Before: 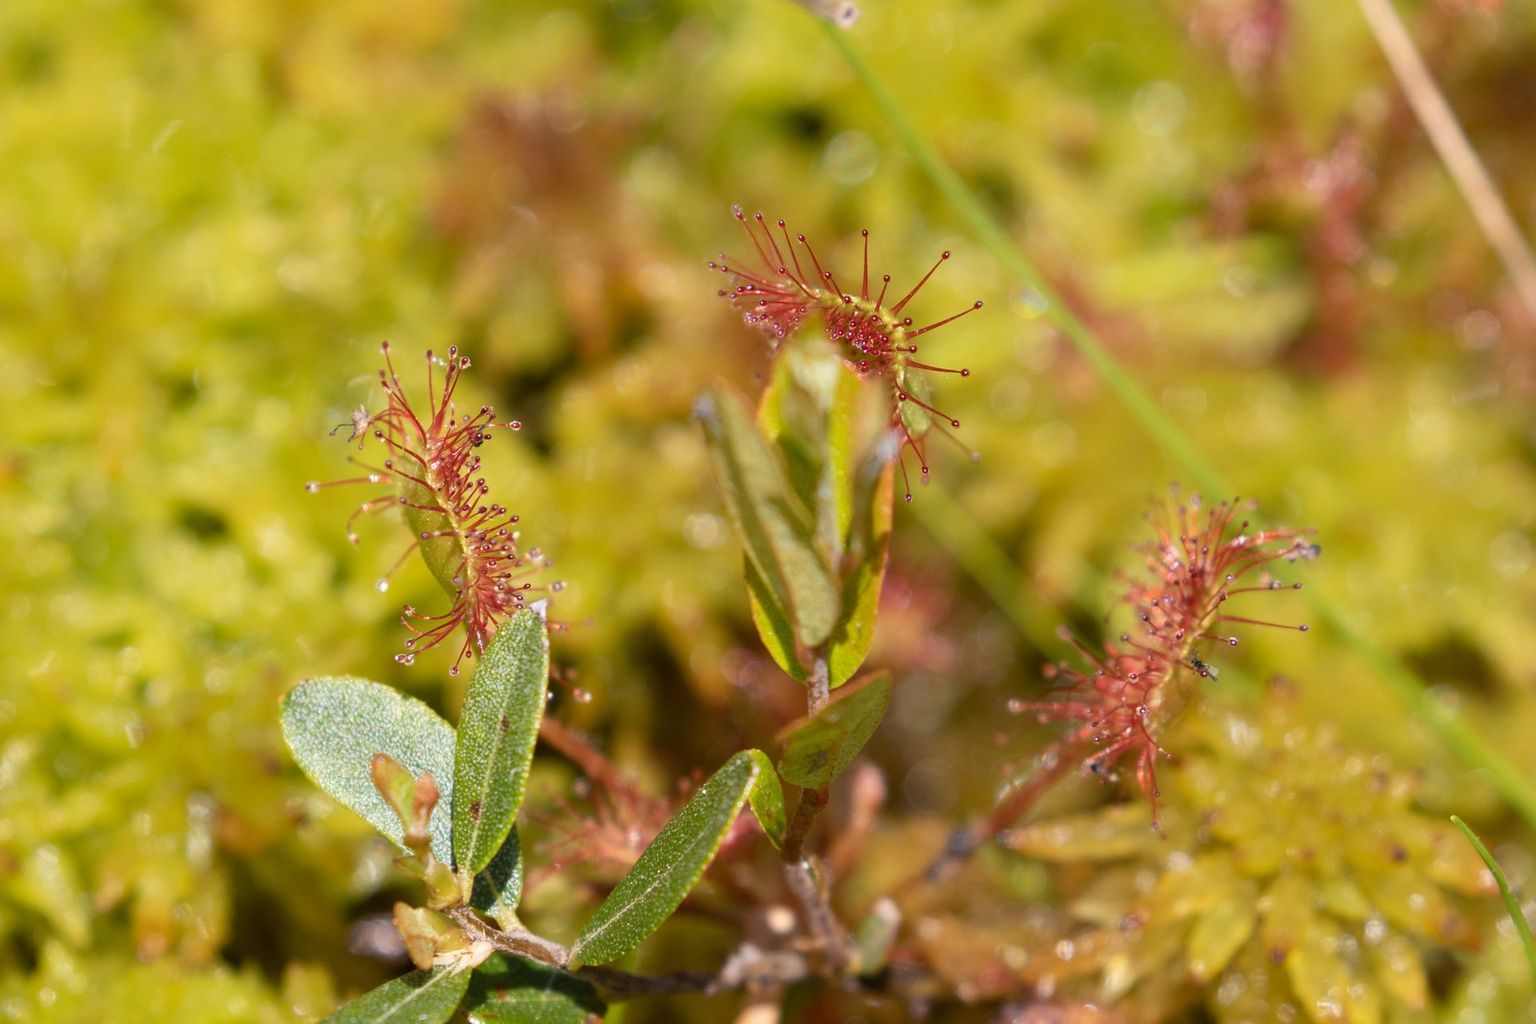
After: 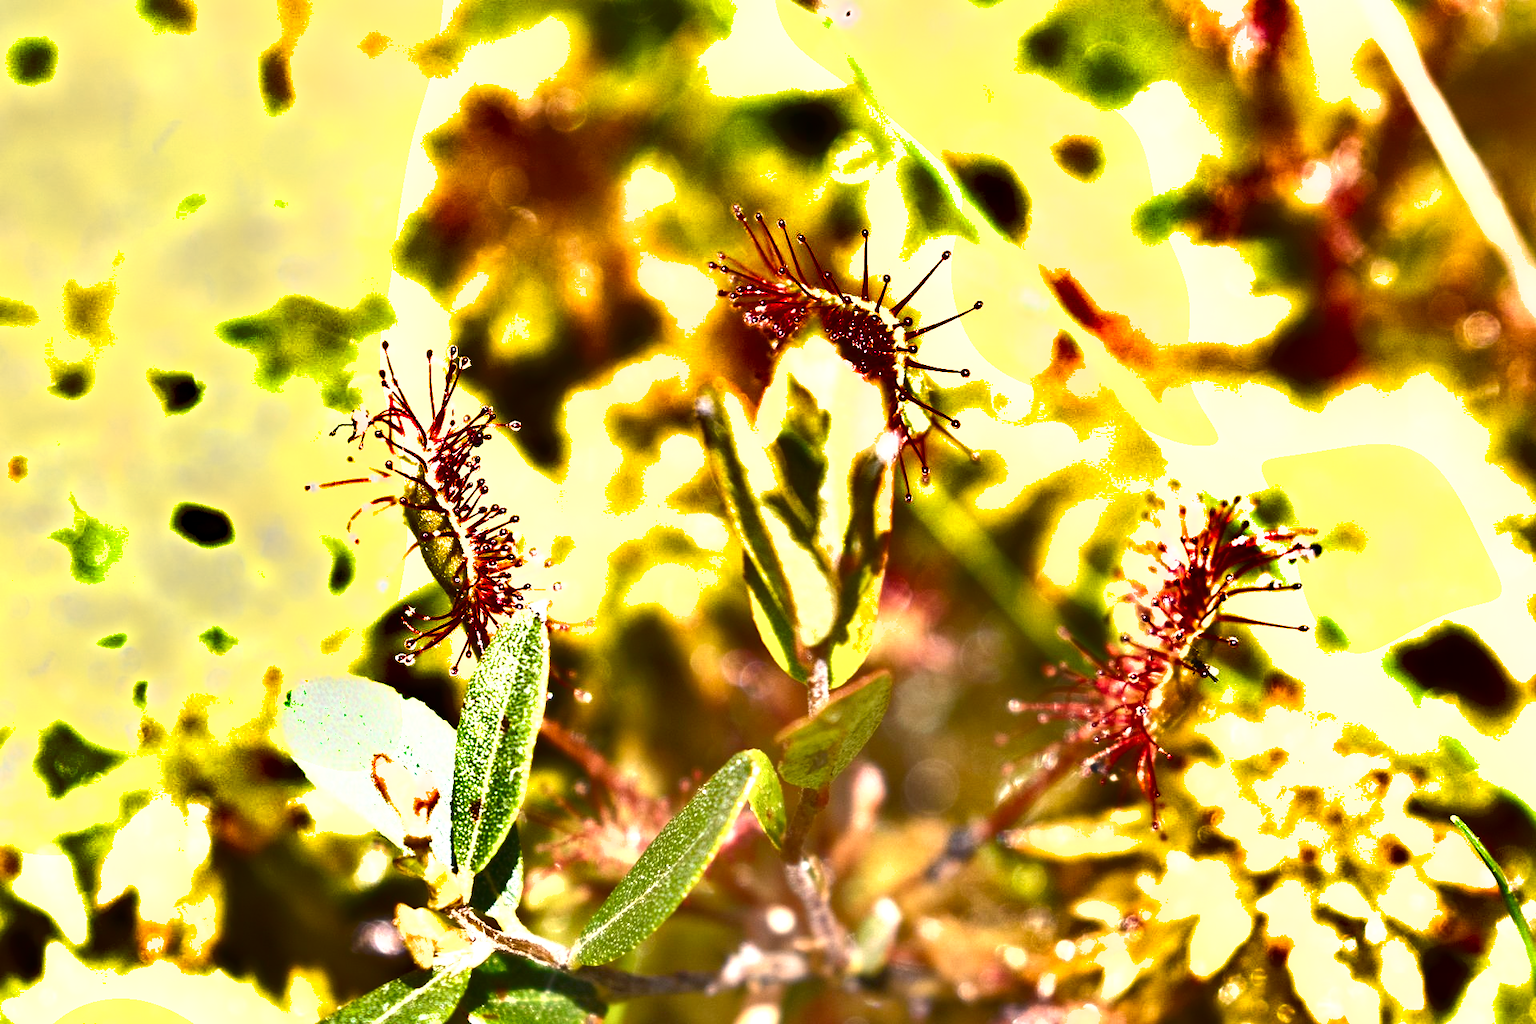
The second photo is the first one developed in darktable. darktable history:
exposure: black level correction 0.001, exposure 1.719 EV, compensate exposure bias true, compensate highlight preservation false
contrast brightness saturation: contrast -0.08, brightness -0.04, saturation -0.11
shadows and highlights: shadows 24.5, highlights -78.15, soften with gaussian
